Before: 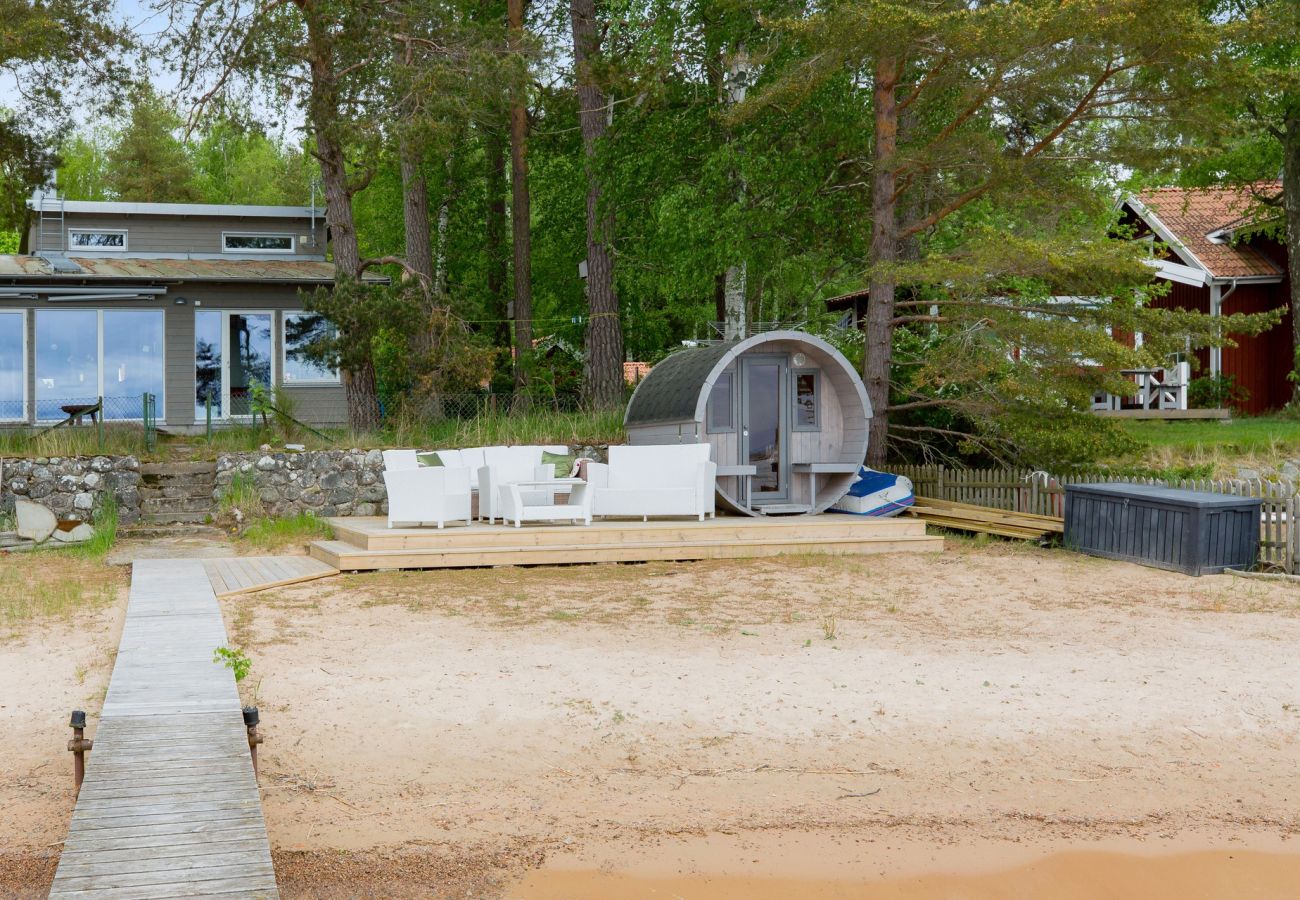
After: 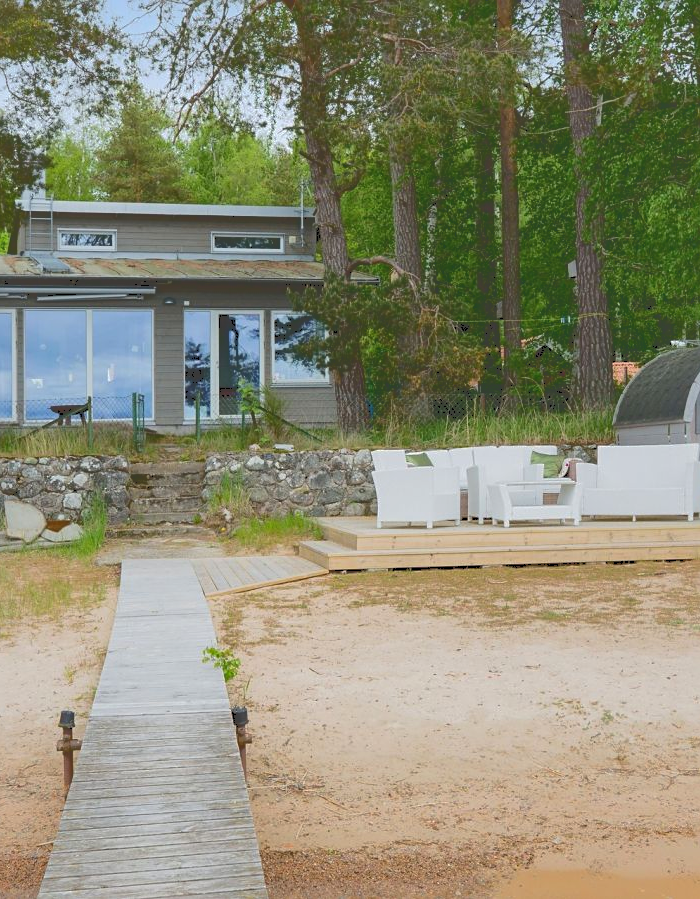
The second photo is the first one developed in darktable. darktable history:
crop: left 0.884%, right 45.247%, bottom 0.082%
sharpen: amount 0.218
tone curve: curves: ch0 [(0, 0) (0.003, 0.211) (0.011, 0.211) (0.025, 0.215) (0.044, 0.218) (0.069, 0.224) (0.1, 0.227) (0.136, 0.233) (0.177, 0.247) (0.224, 0.275) (0.277, 0.309) (0.335, 0.366) (0.399, 0.438) (0.468, 0.515) (0.543, 0.586) (0.623, 0.658) (0.709, 0.735) (0.801, 0.821) (0.898, 0.889) (1, 1)], color space Lab, independent channels, preserve colors none
shadows and highlights: on, module defaults
